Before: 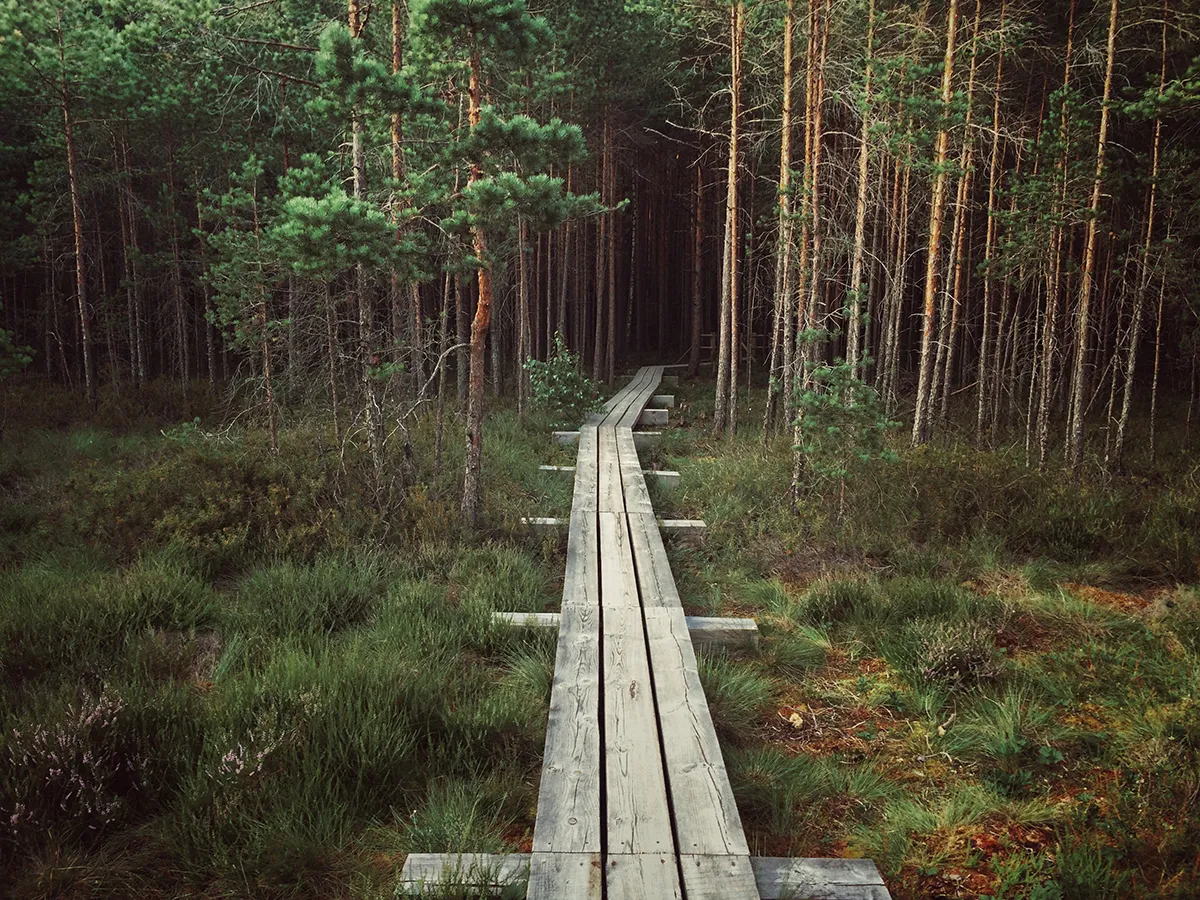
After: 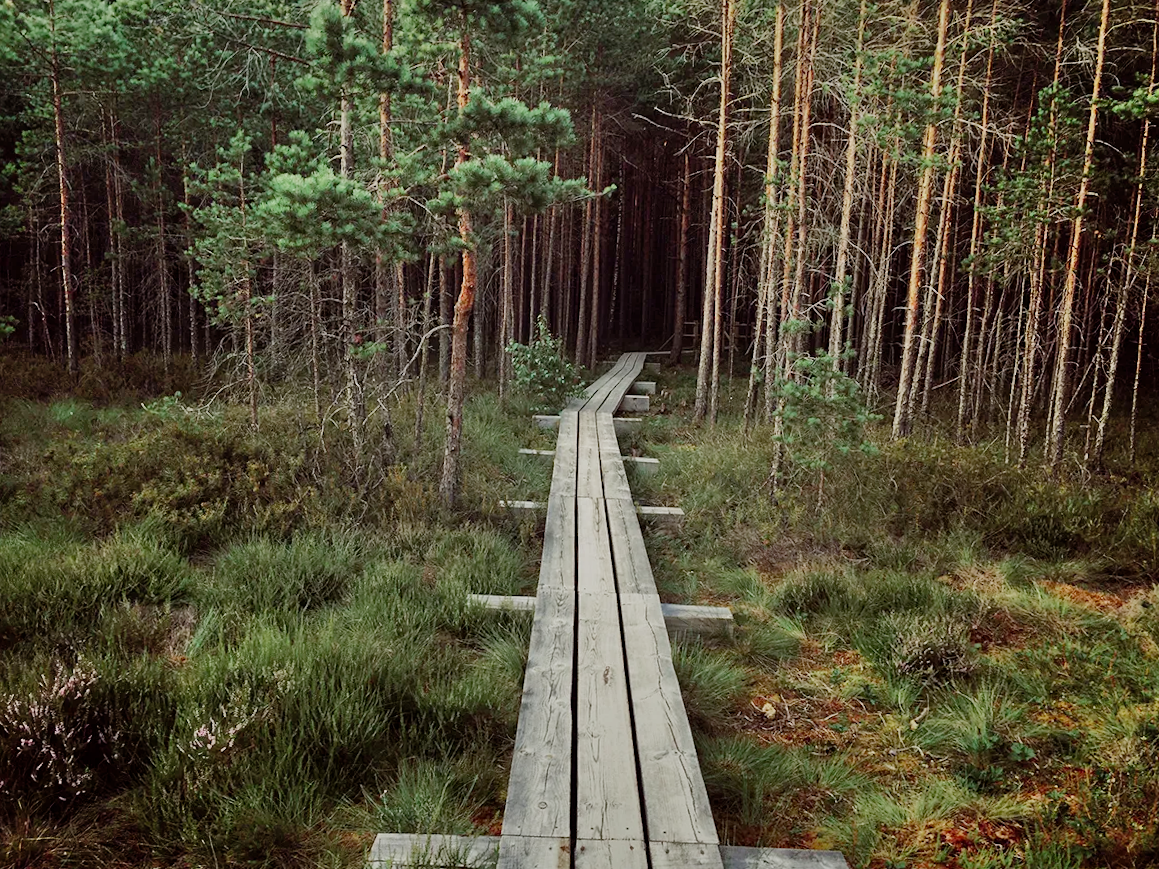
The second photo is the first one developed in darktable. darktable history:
filmic rgb: middle gray luminance 18.31%, black relative exposure -8.92 EV, white relative exposure 3.73 EV, threshold 5.97 EV, target black luminance 0%, hardness 4.85, latitude 67.89%, contrast 0.947, highlights saturation mix 18.76%, shadows ↔ highlights balance 21.49%, add noise in highlights 0, preserve chrominance no, color science v3 (2019), use custom middle-gray values true, contrast in highlights soft, enable highlight reconstruction true
crop and rotate: angle -1.53°
shadows and highlights: soften with gaussian
